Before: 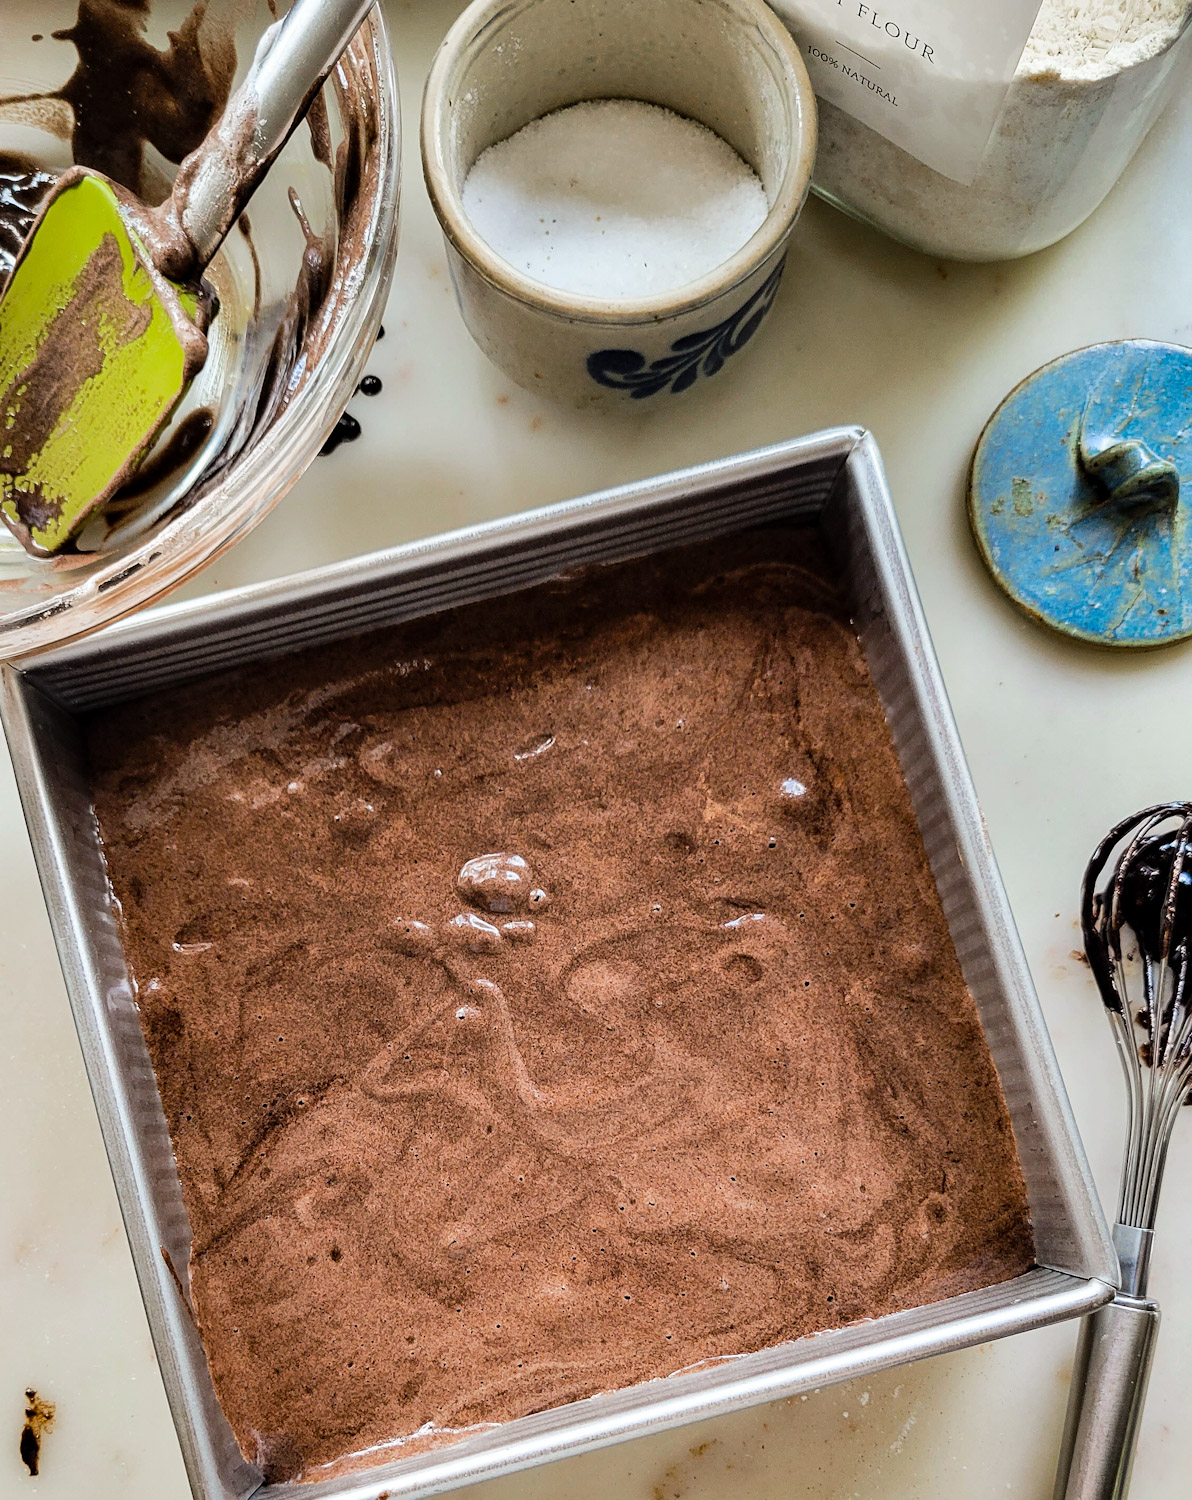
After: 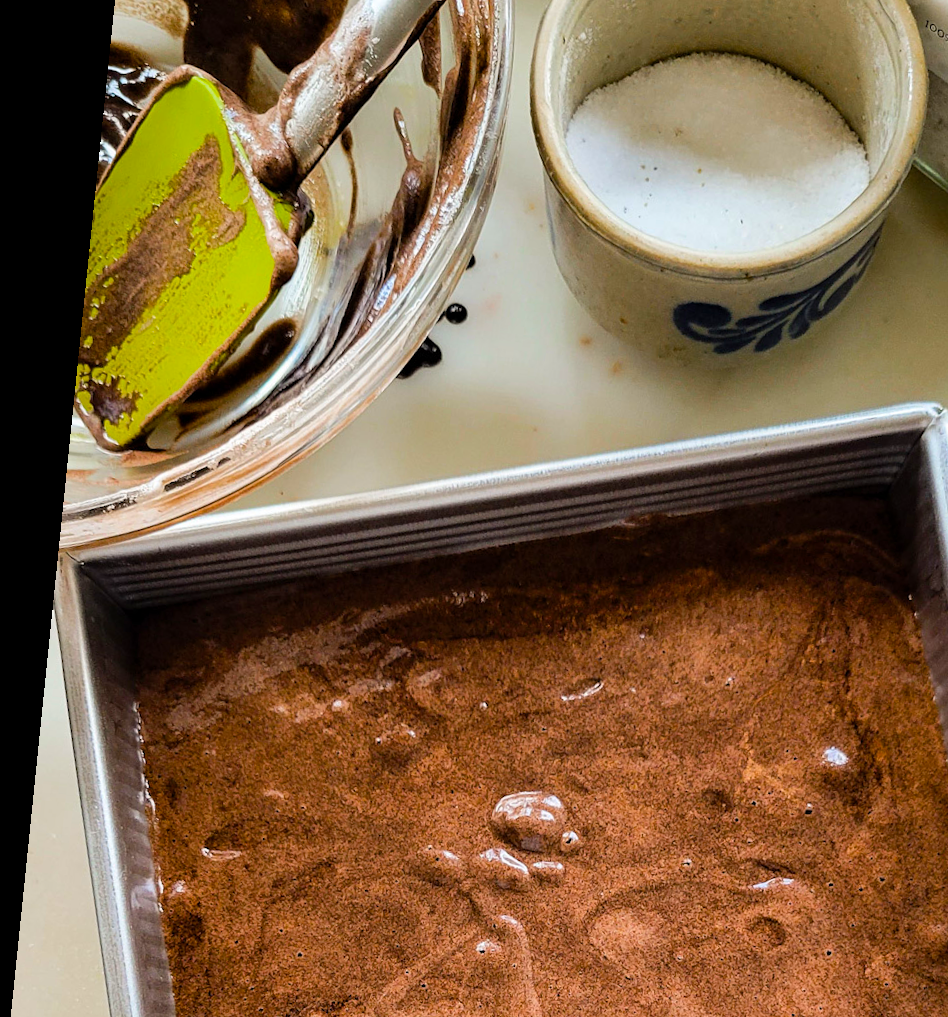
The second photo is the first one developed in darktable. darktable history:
crop and rotate: angle -5.86°, left 1.978%, top 6.737%, right 27.199%, bottom 30.193%
levels: levels [0, 0.498, 1]
color balance rgb: perceptual saturation grading › global saturation 29.525%, global vibrance 20%
